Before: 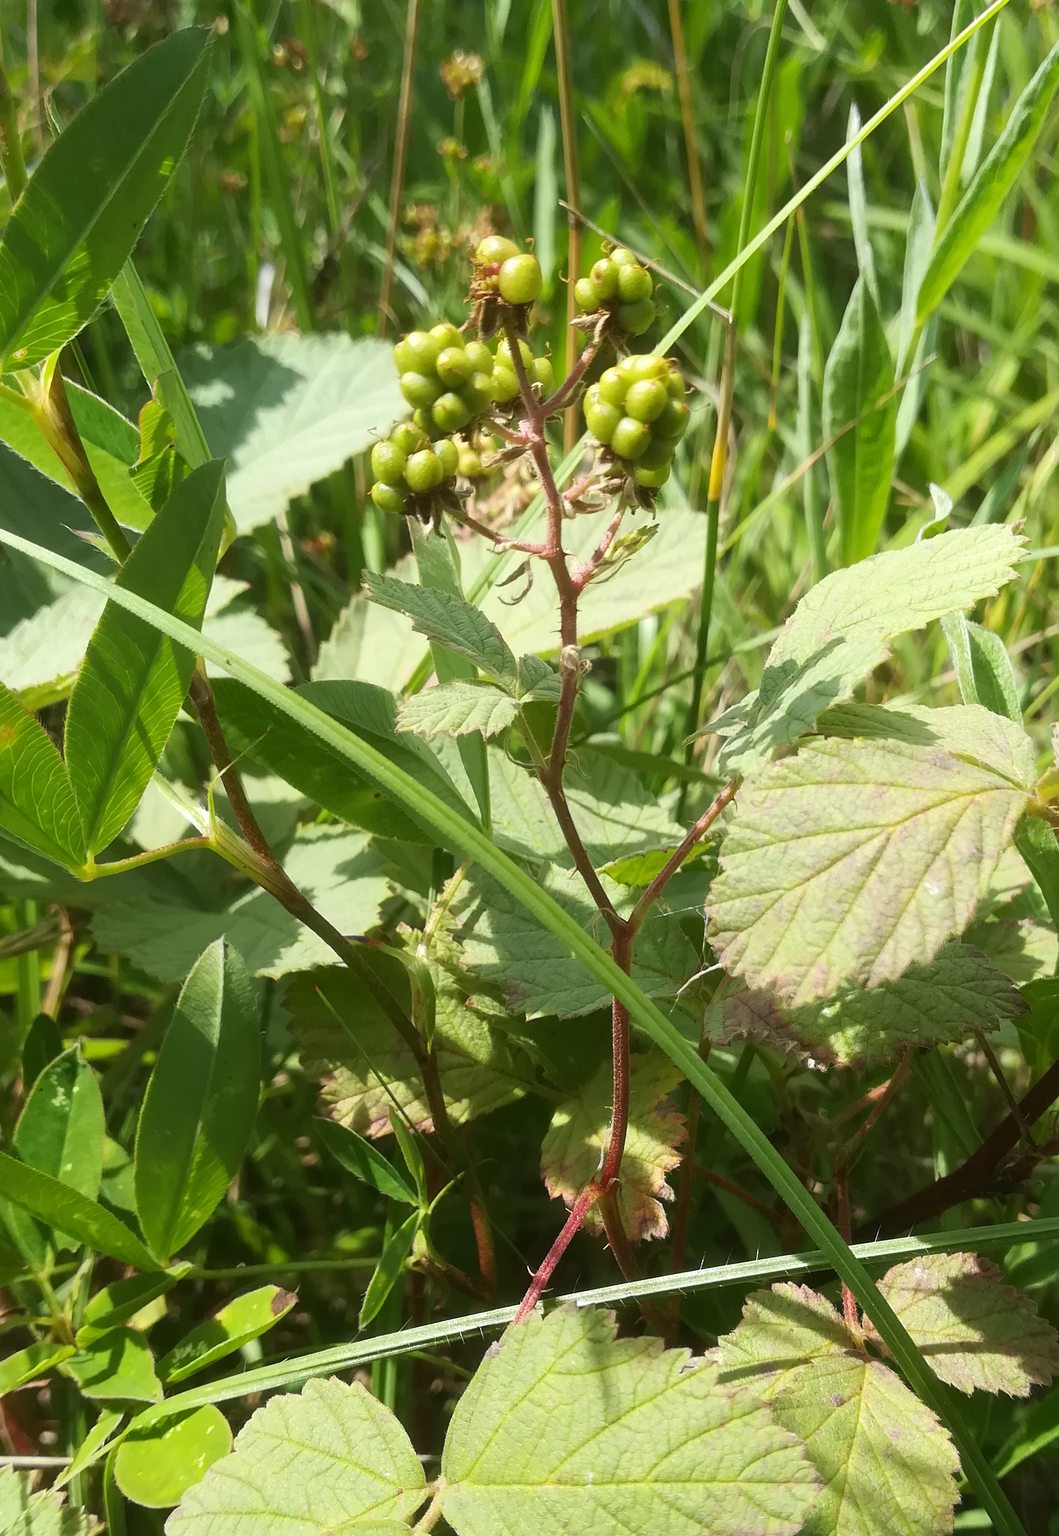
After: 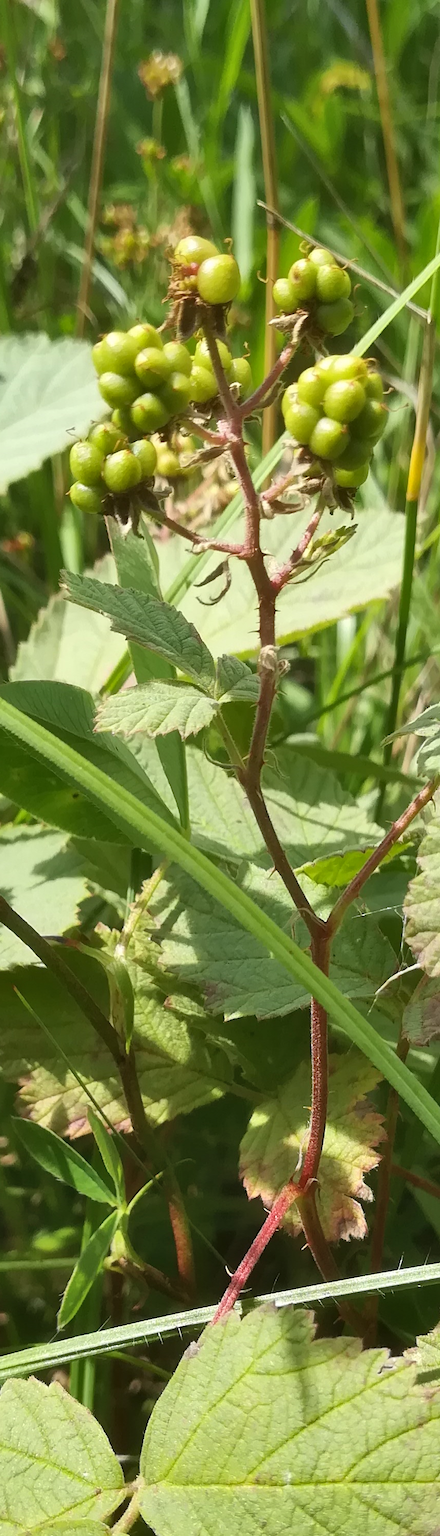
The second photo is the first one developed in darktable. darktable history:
shadows and highlights: shadows 60.59, highlights color adjustment 31.48%, soften with gaussian
crop: left 28.51%, right 29.532%
